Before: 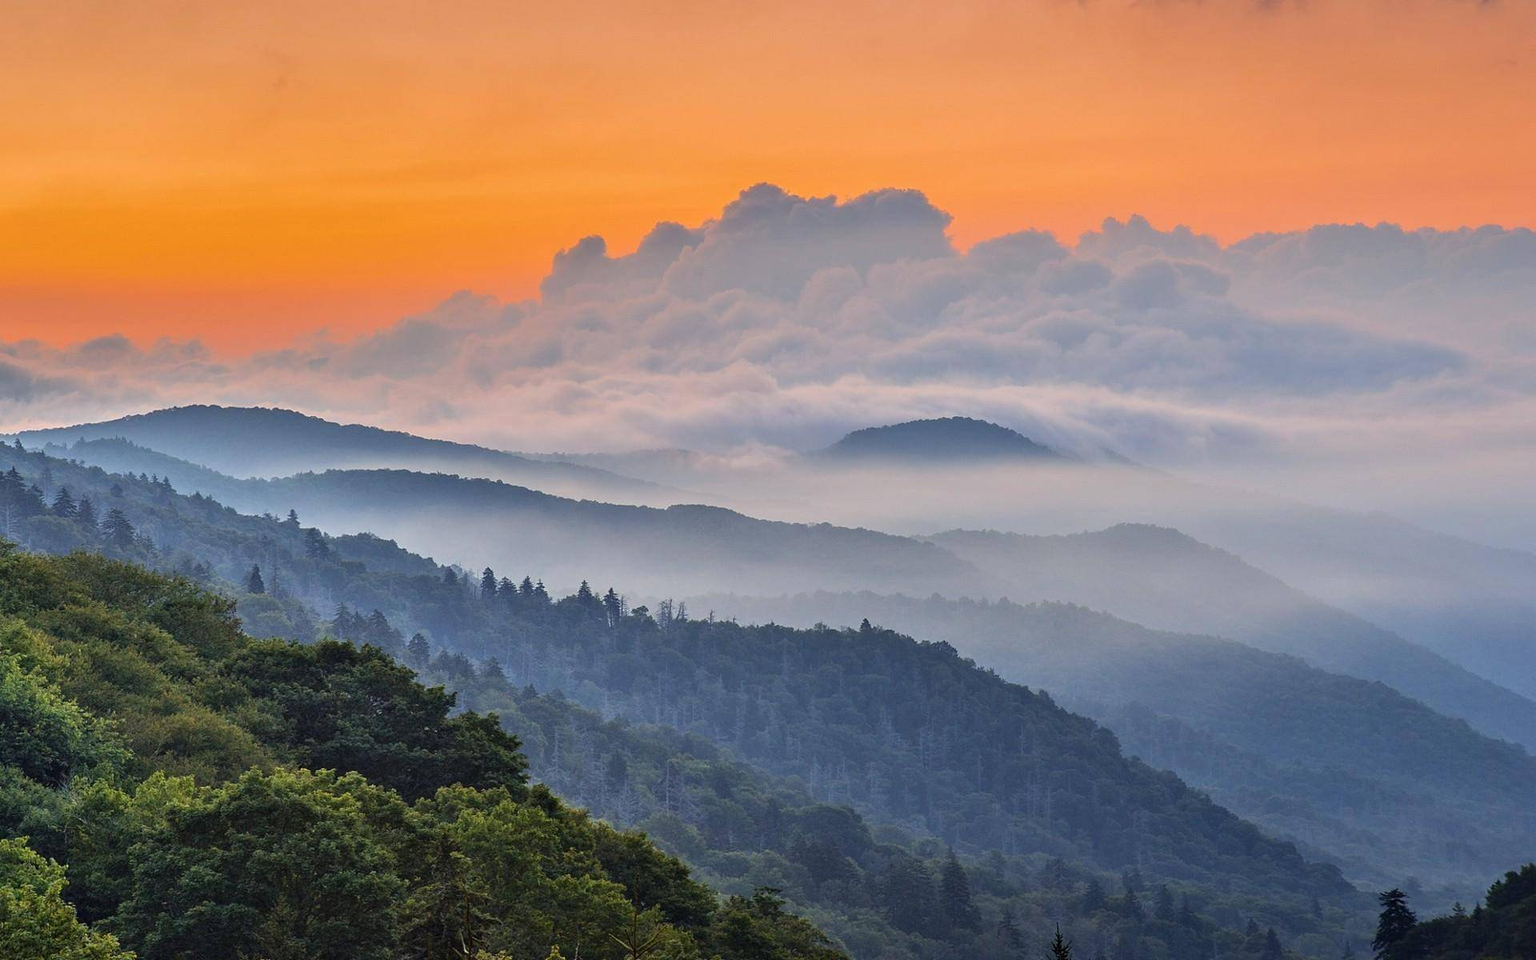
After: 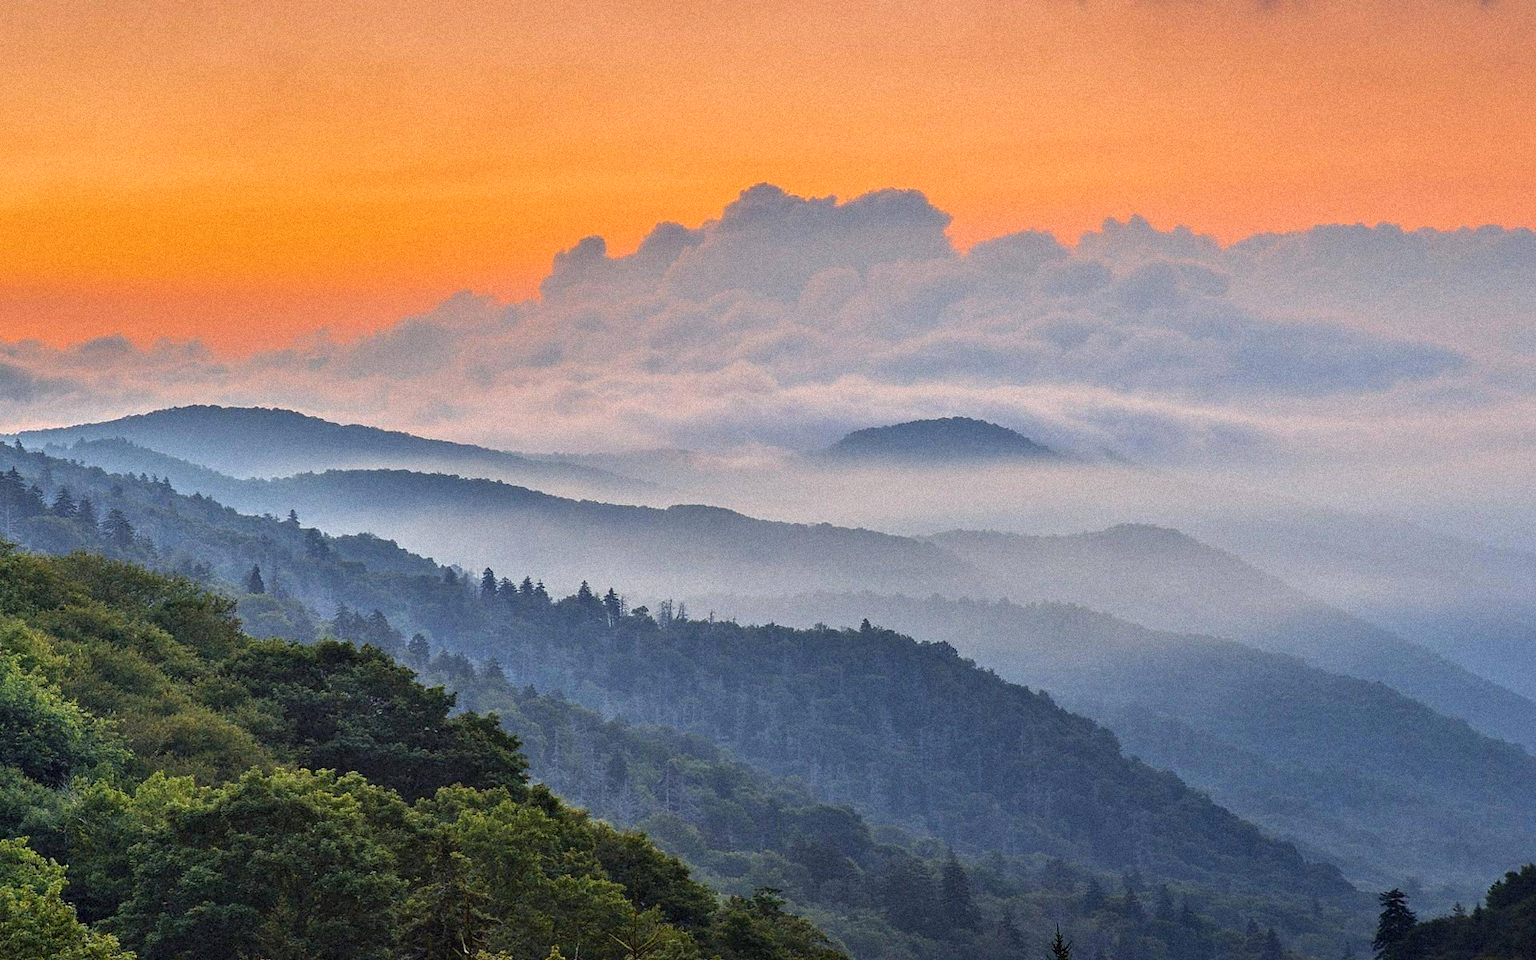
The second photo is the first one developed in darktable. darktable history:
exposure: exposure 0.131 EV, compensate highlight preservation false
grain: strength 35%, mid-tones bias 0%
